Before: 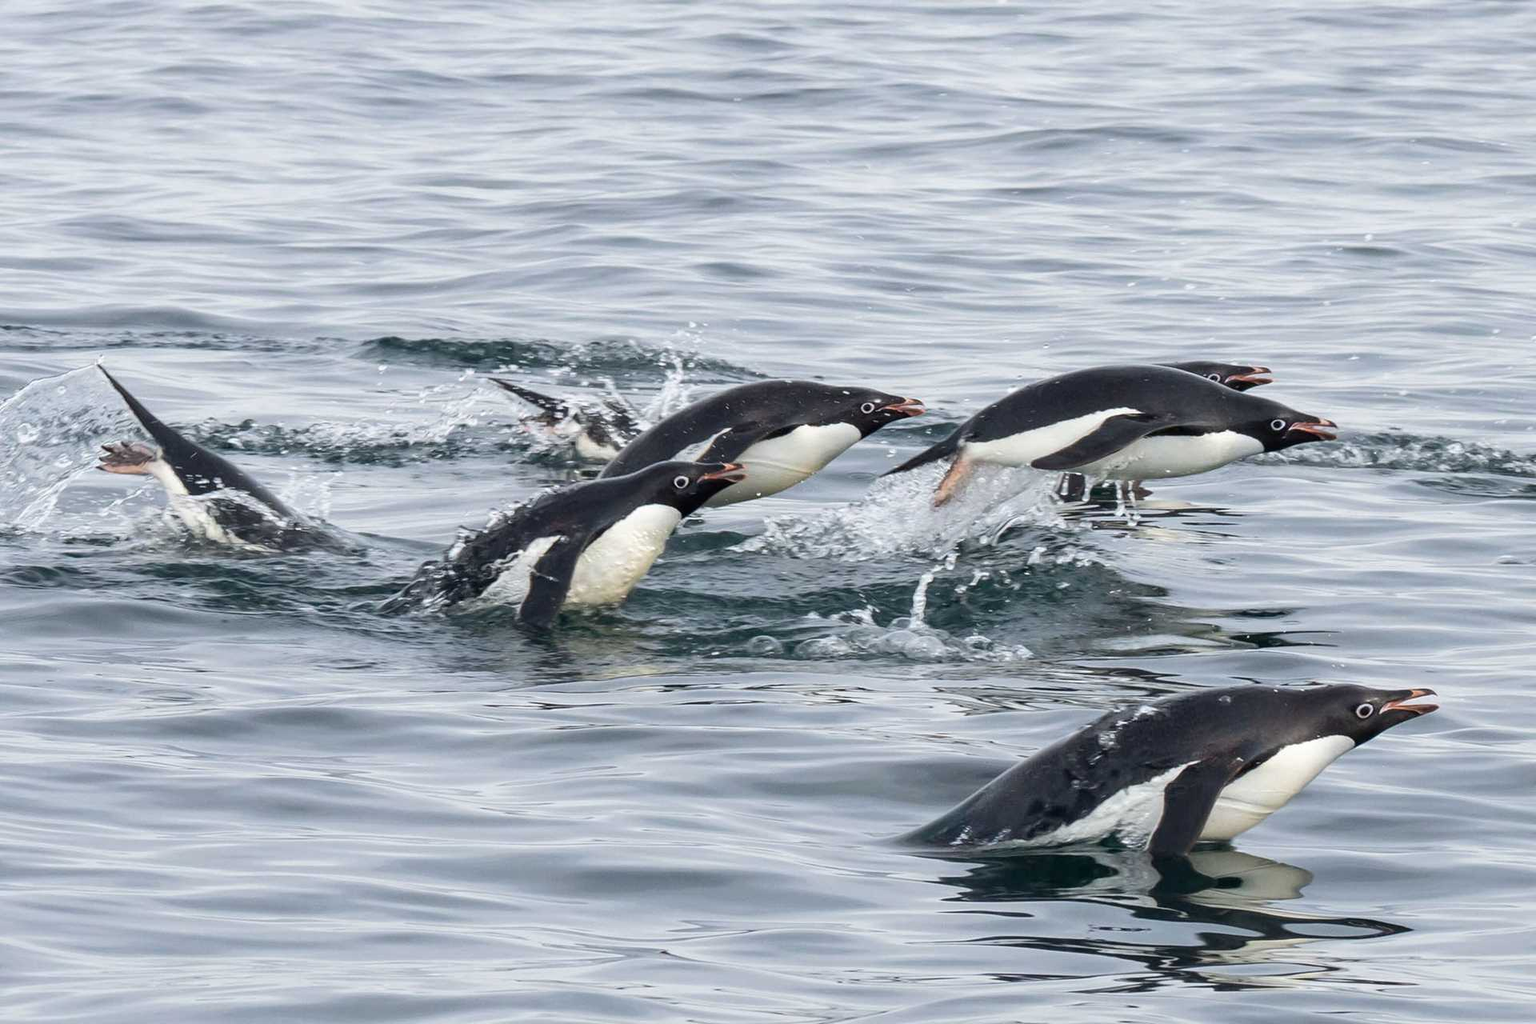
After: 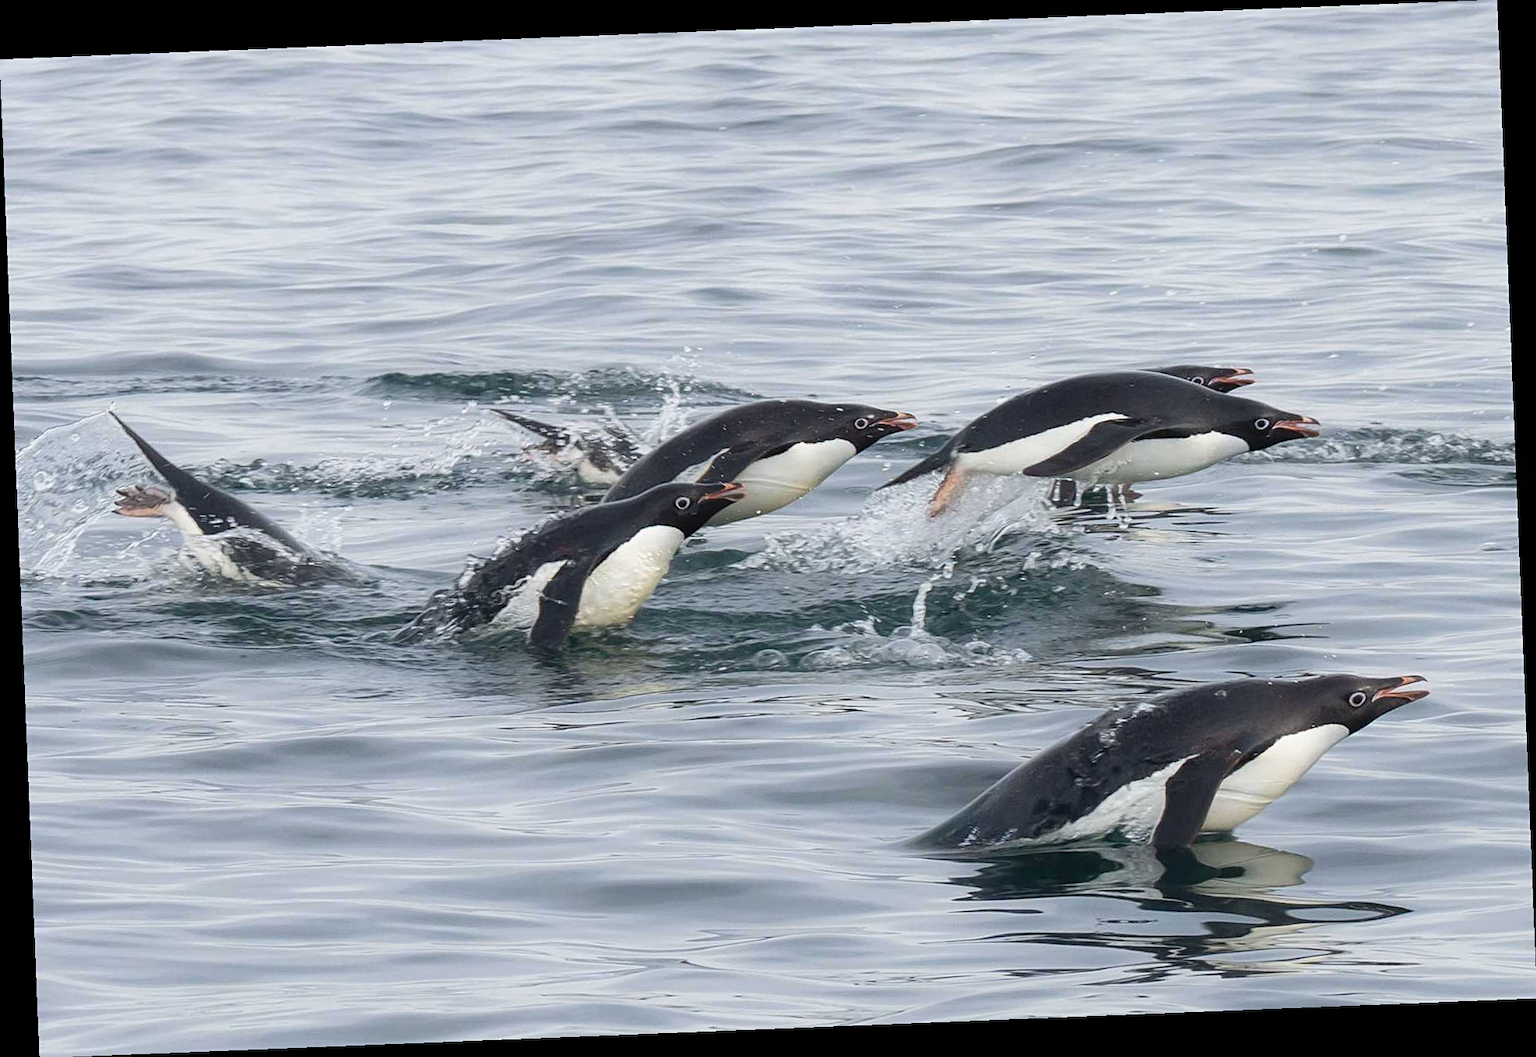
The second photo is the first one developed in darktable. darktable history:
sharpen: amount 0.2
contrast equalizer: y [[0.5, 0.496, 0.435, 0.435, 0.496, 0.5], [0.5 ×6], [0.5 ×6], [0 ×6], [0 ×6]]
rotate and perspective: rotation -2.29°, automatic cropping off
